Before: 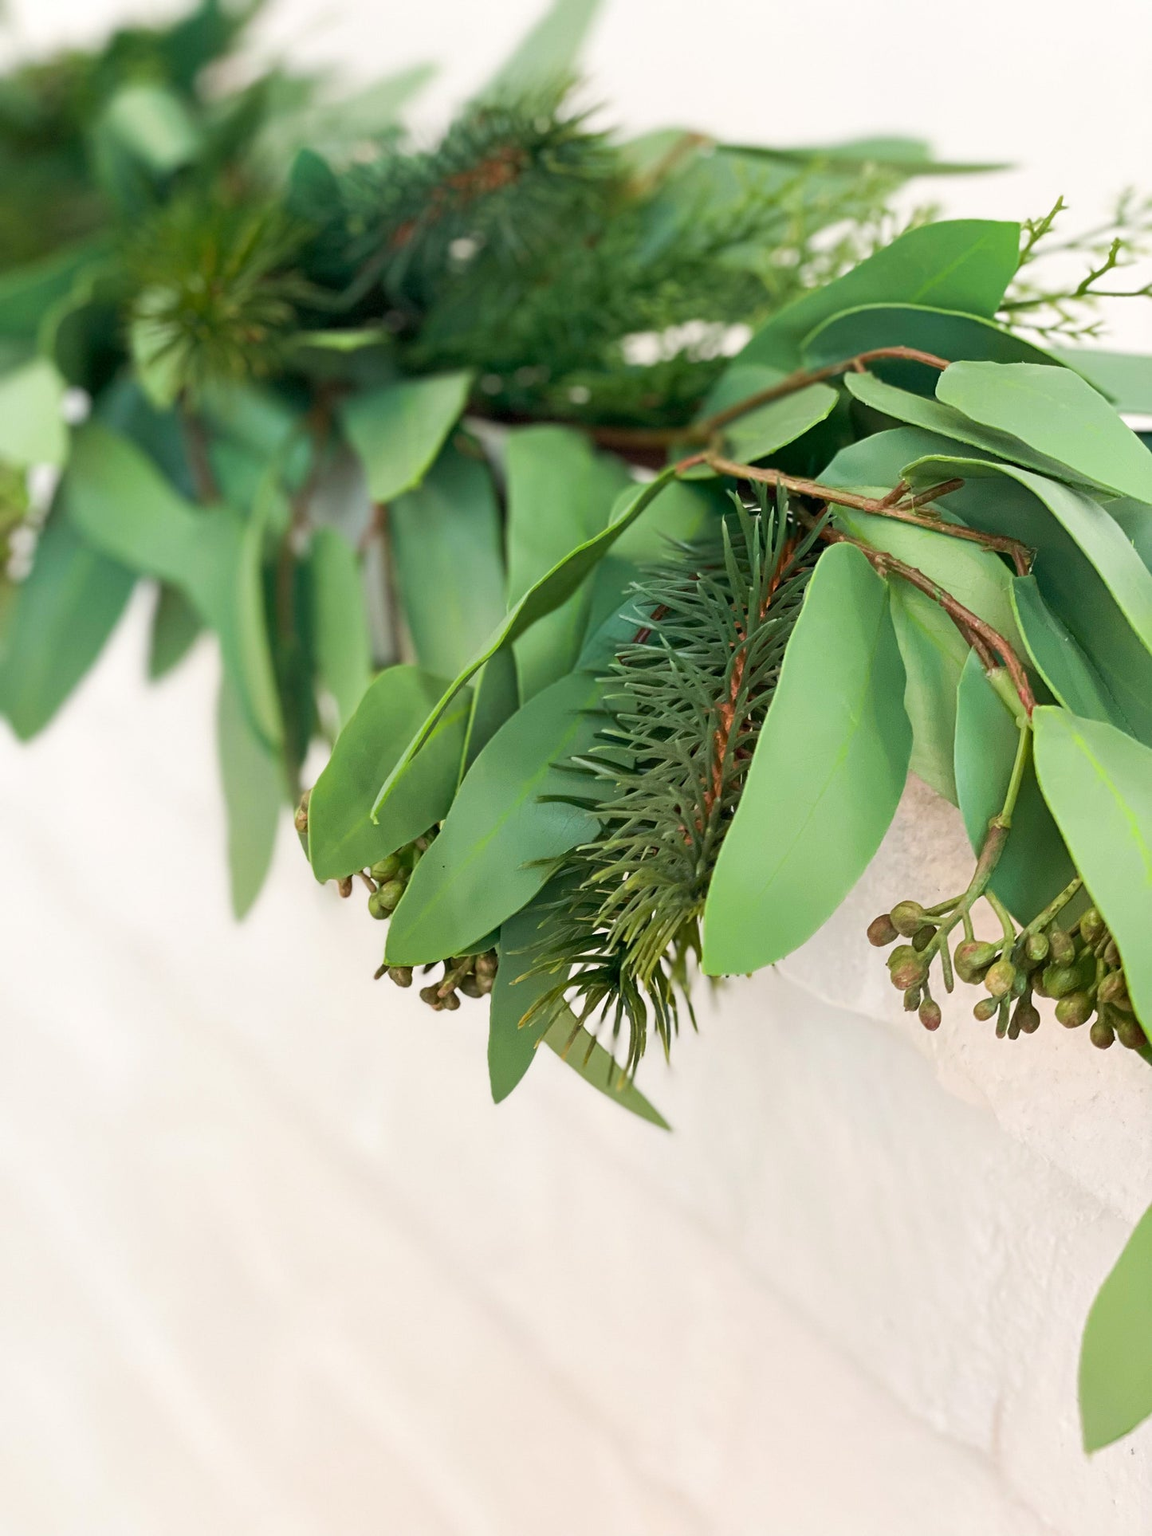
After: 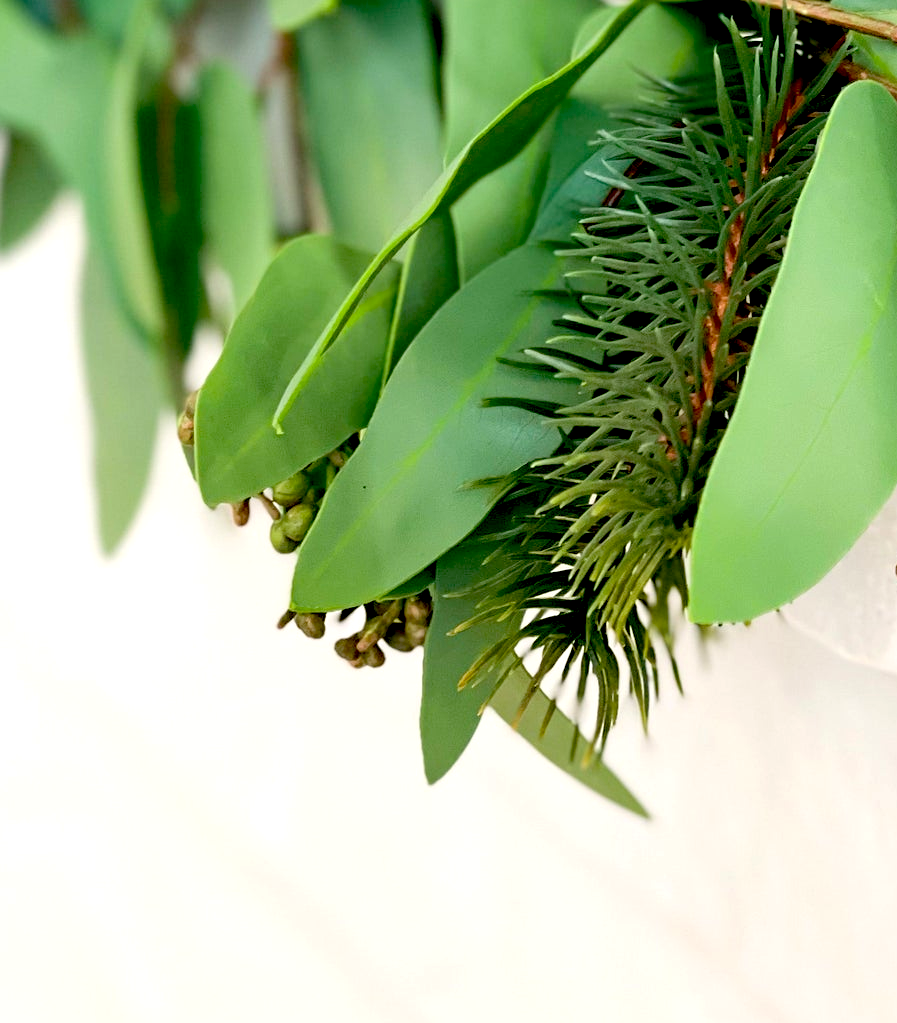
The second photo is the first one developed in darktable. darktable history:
exposure: black level correction 0.032, exposure 0.306 EV, compensate exposure bias true, compensate highlight preservation false
crop: left 13.296%, top 31.166%, right 24.612%, bottom 15.706%
